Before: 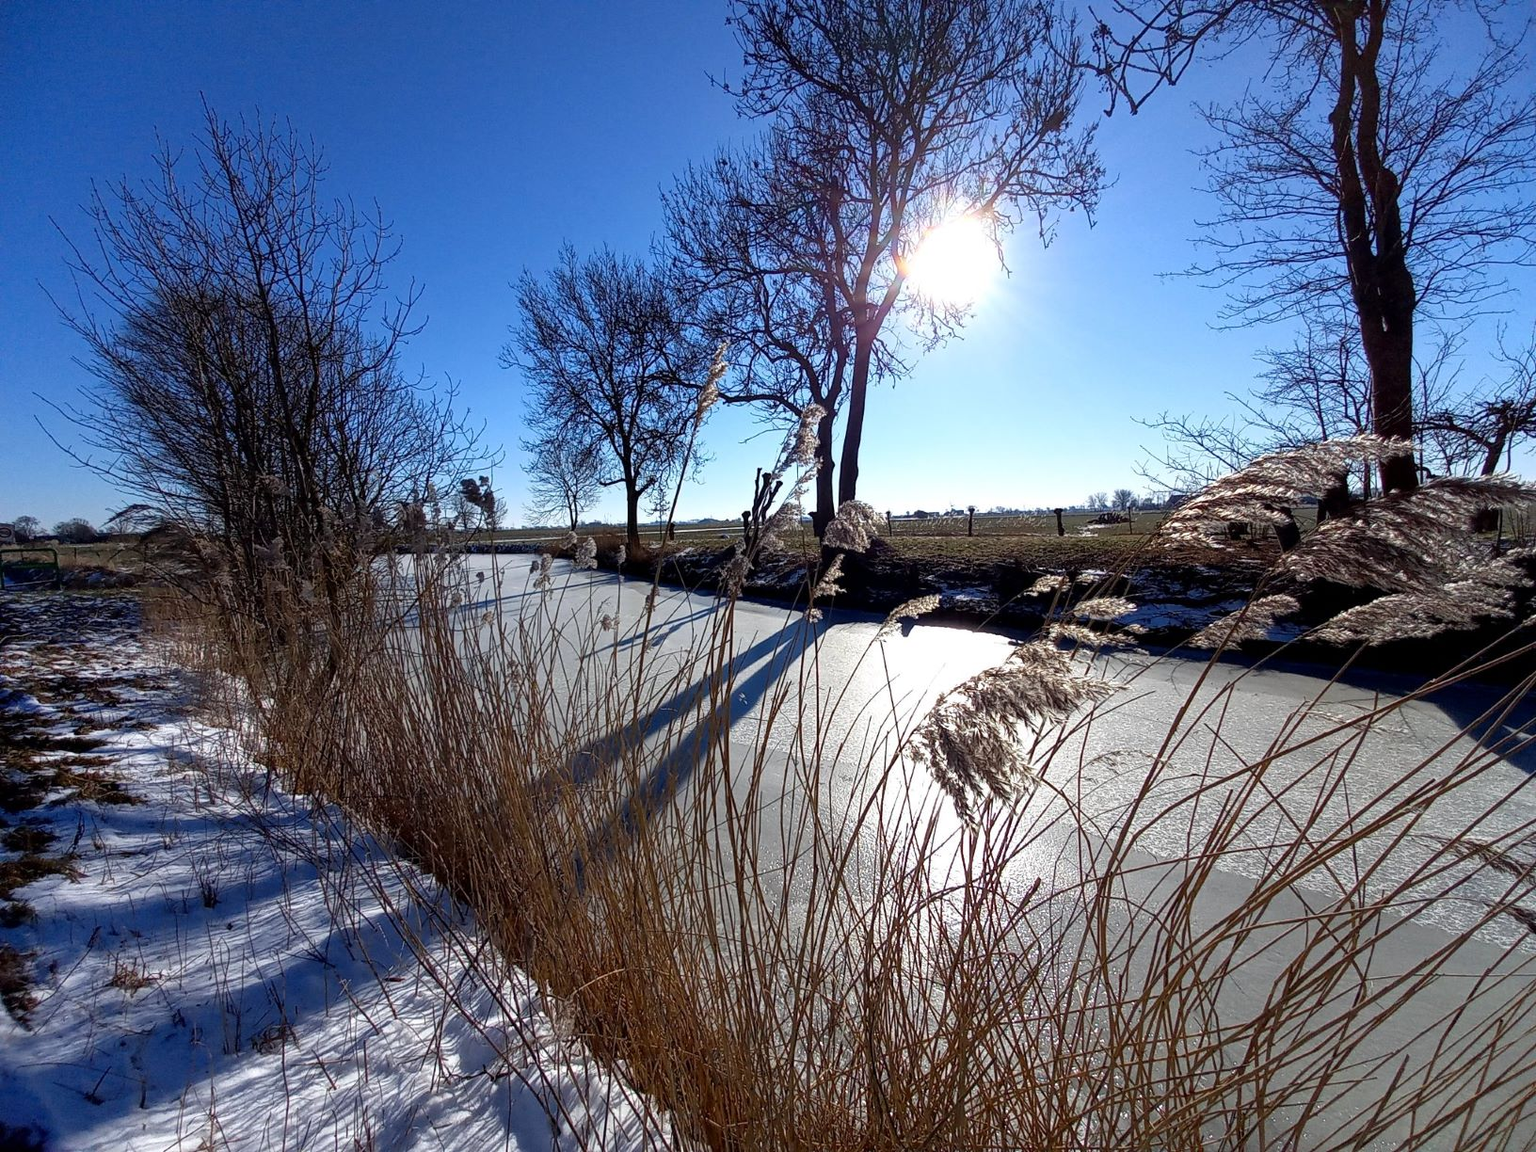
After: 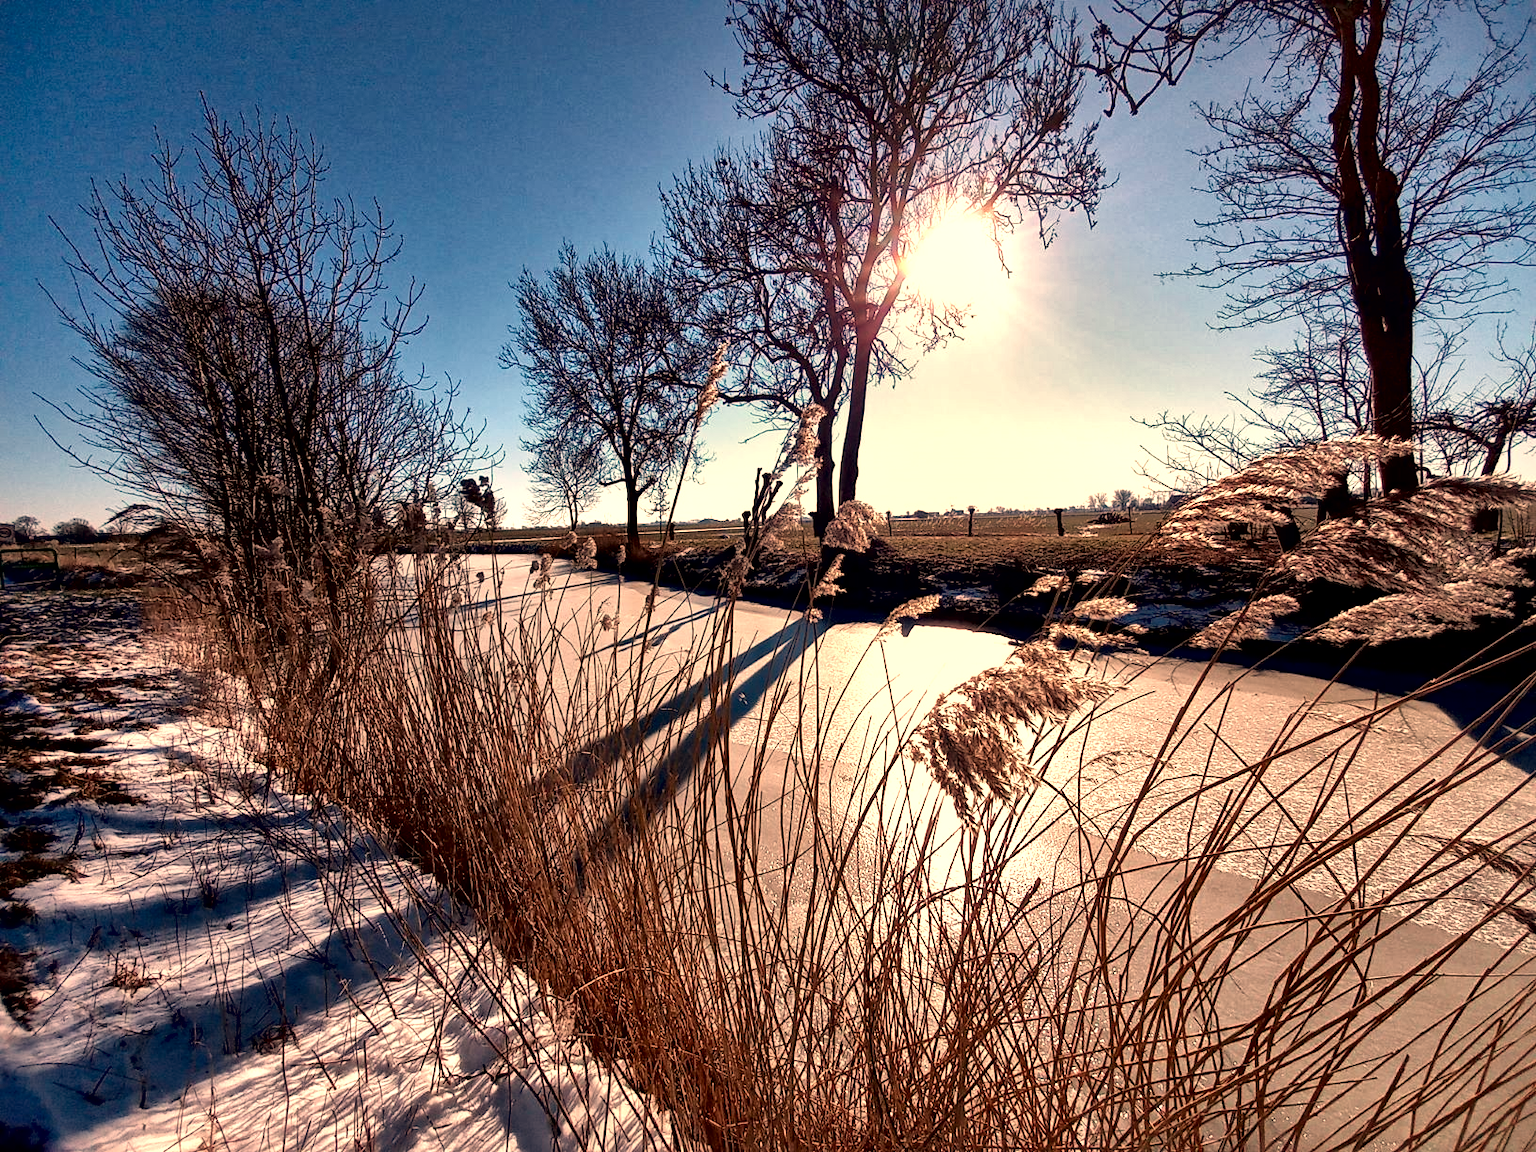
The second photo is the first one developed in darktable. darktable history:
tone equalizer: on, module defaults
white balance: red 1.467, blue 0.684
local contrast: mode bilateral grid, contrast 44, coarseness 69, detail 214%, midtone range 0.2
color calibration: x 0.38, y 0.39, temperature 4086.04 K
